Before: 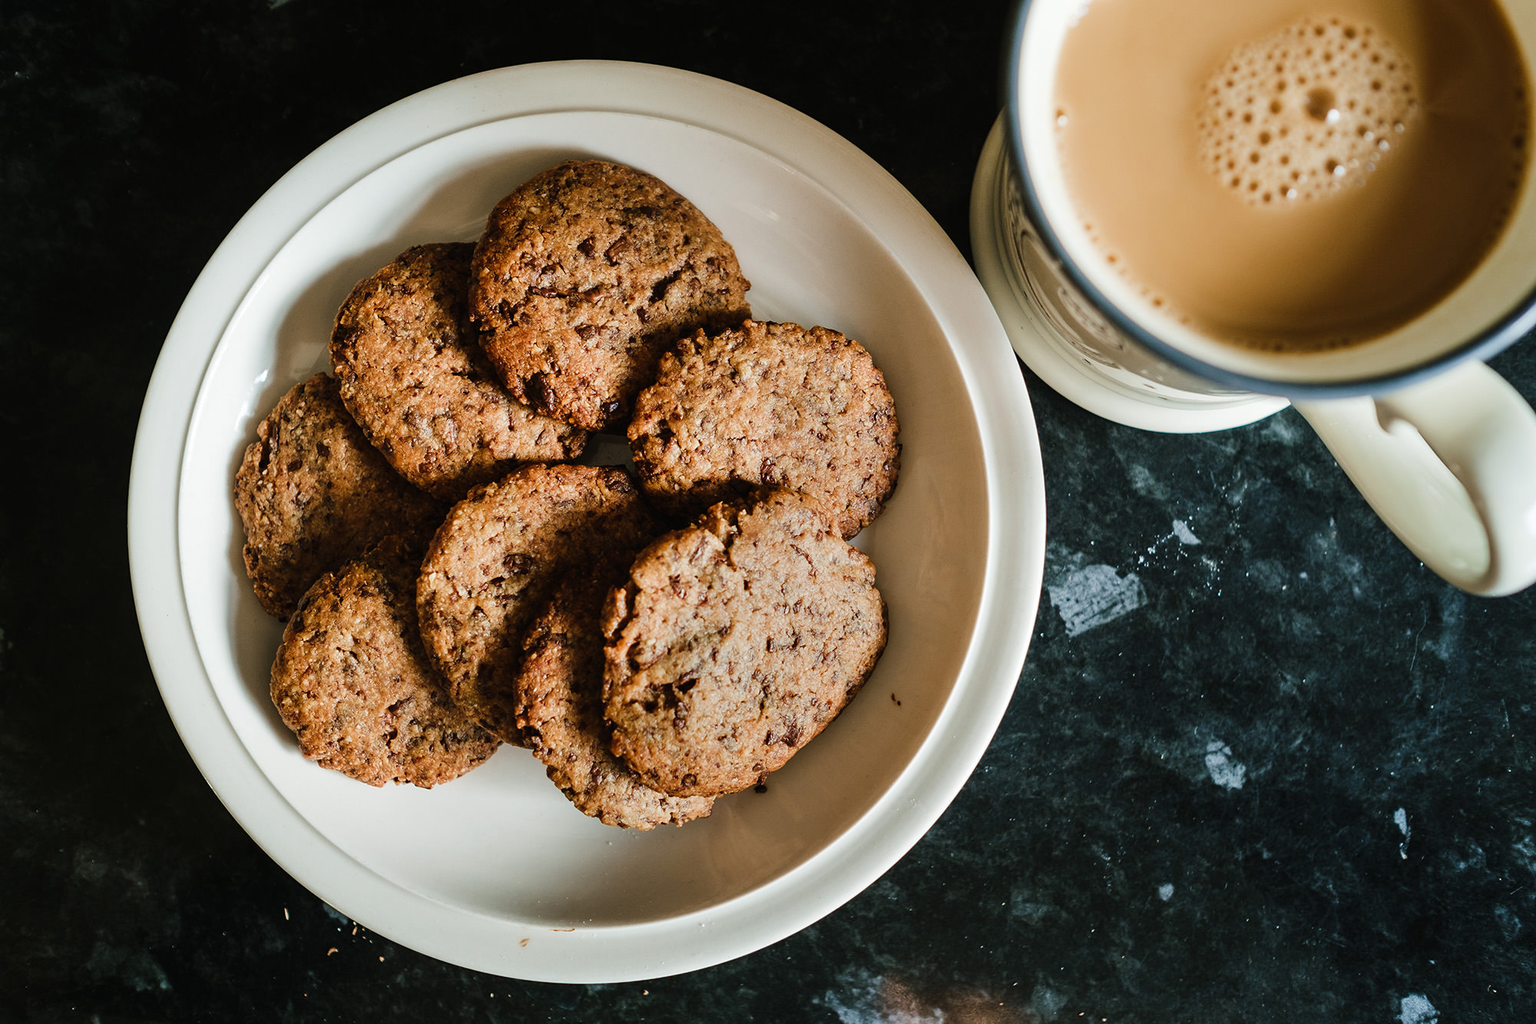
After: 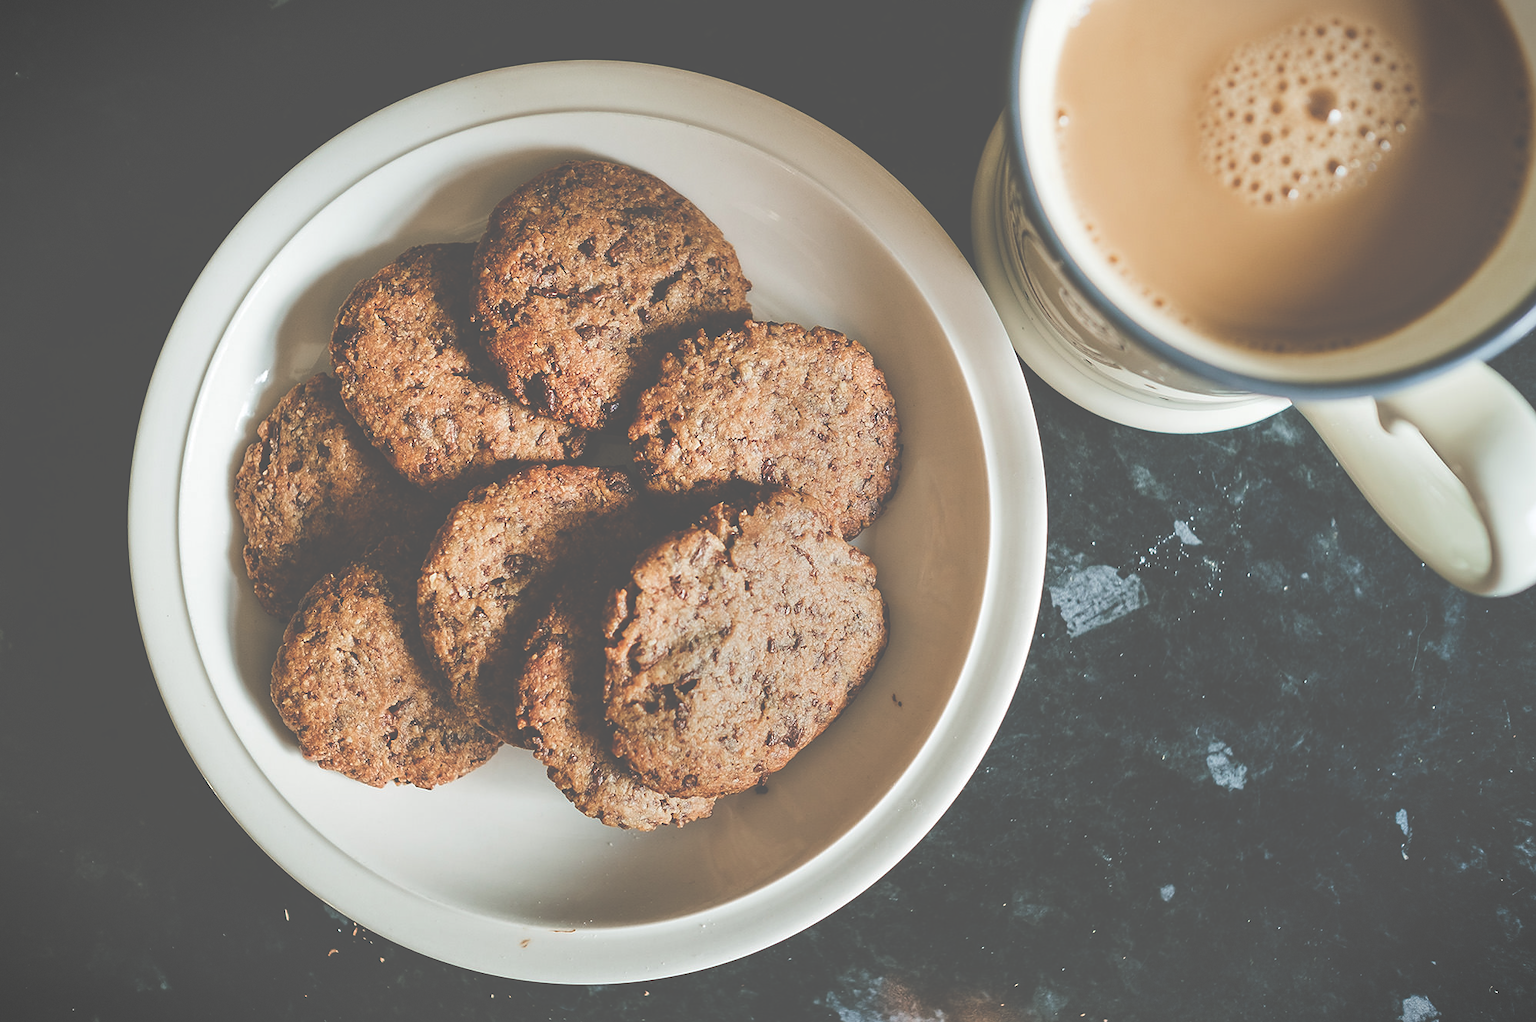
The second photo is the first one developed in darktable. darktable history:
vignetting: fall-off start 100%, brightness -0.406, saturation -0.3, width/height ratio 1.324, dithering 8-bit output, unbound false
sharpen: radius 1
crop: top 0.05%, bottom 0.098%
exposure: black level correction -0.087, compensate highlight preservation false
